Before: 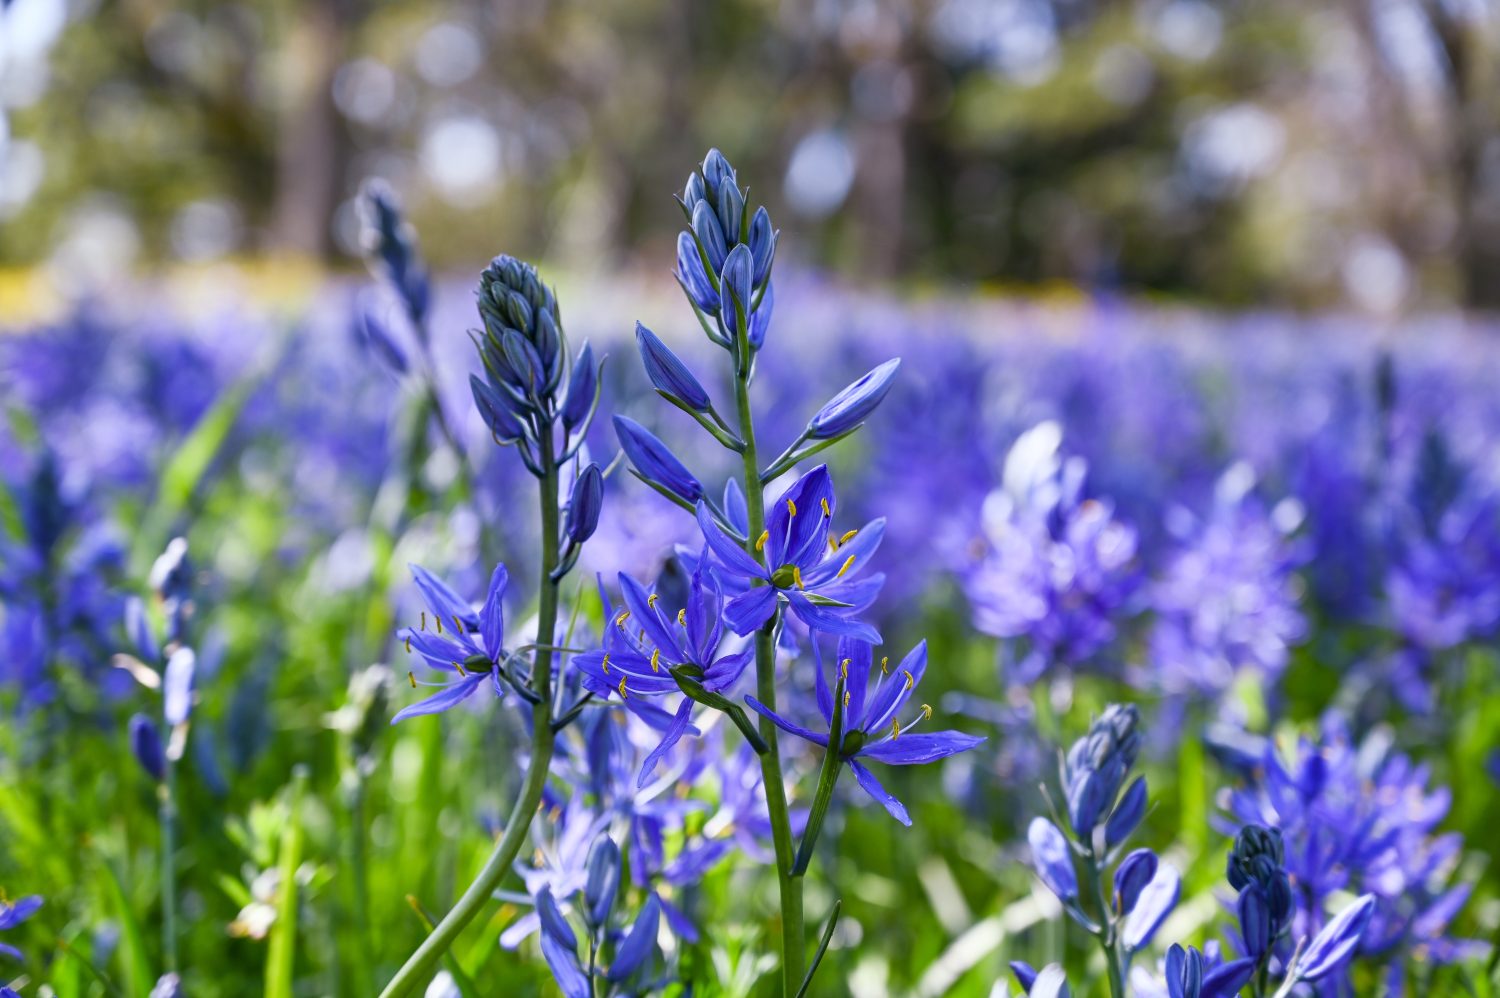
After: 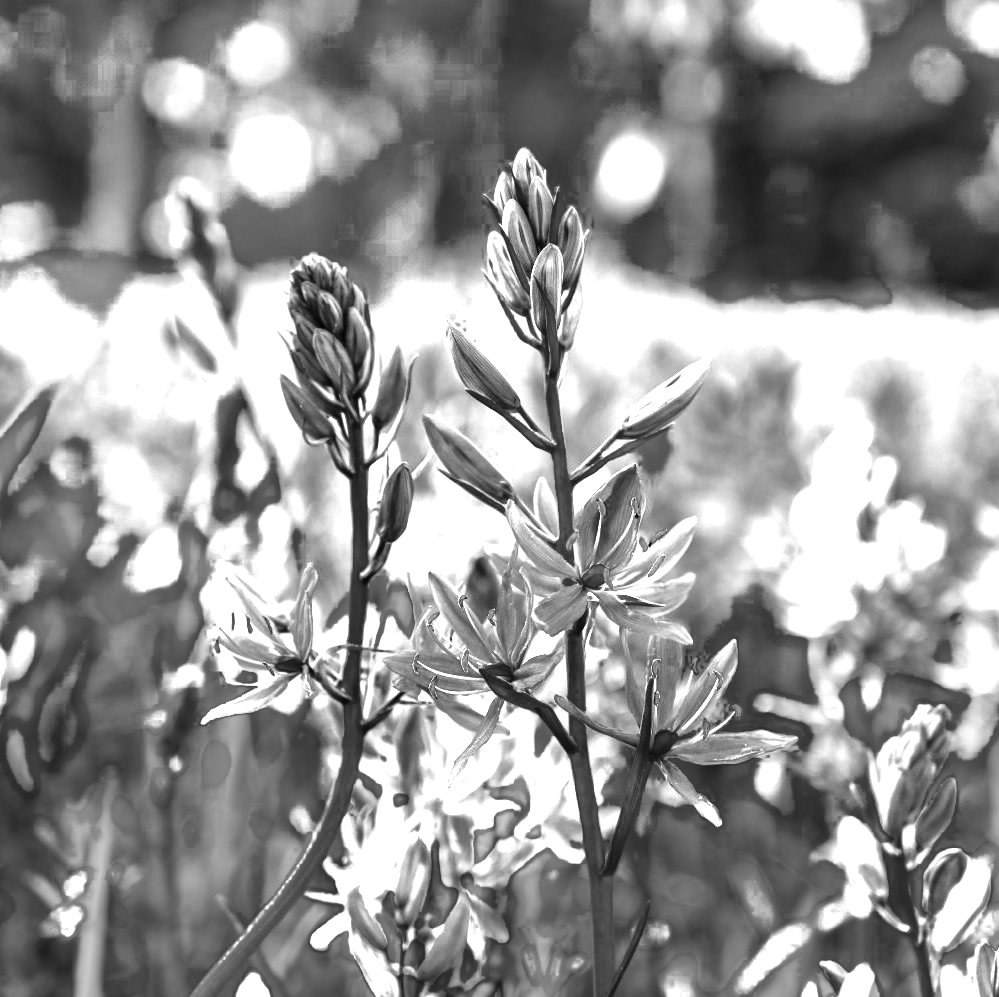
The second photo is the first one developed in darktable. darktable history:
crop and rotate: left 12.673%, right 20.66%
white balance: red 0.766, blue 1.537
color zones: curves: ch0 [(0.002, 0.589) (0.107, 0.484) (0.146, 0.249) (0.217, 0.352) (0.309, 0.525) (0.39, 0.404) (0.455, 0.169) (0.597, 0.055) (0.724, 0.212) (0.775, 0.691) (0.869, 0.571) (1, 0.587)]; ch1 [(0, 0) (0.143, 0) (0.286, 0) (0.429, 0) (0.571, 0) (0.714, 0) (0.857, 0)]
color balance rgb: perceptual saturation grading › global saturation 20%, perceptual saturation grading › highlights -25%, perceptual saturation grading › shadows 25%
